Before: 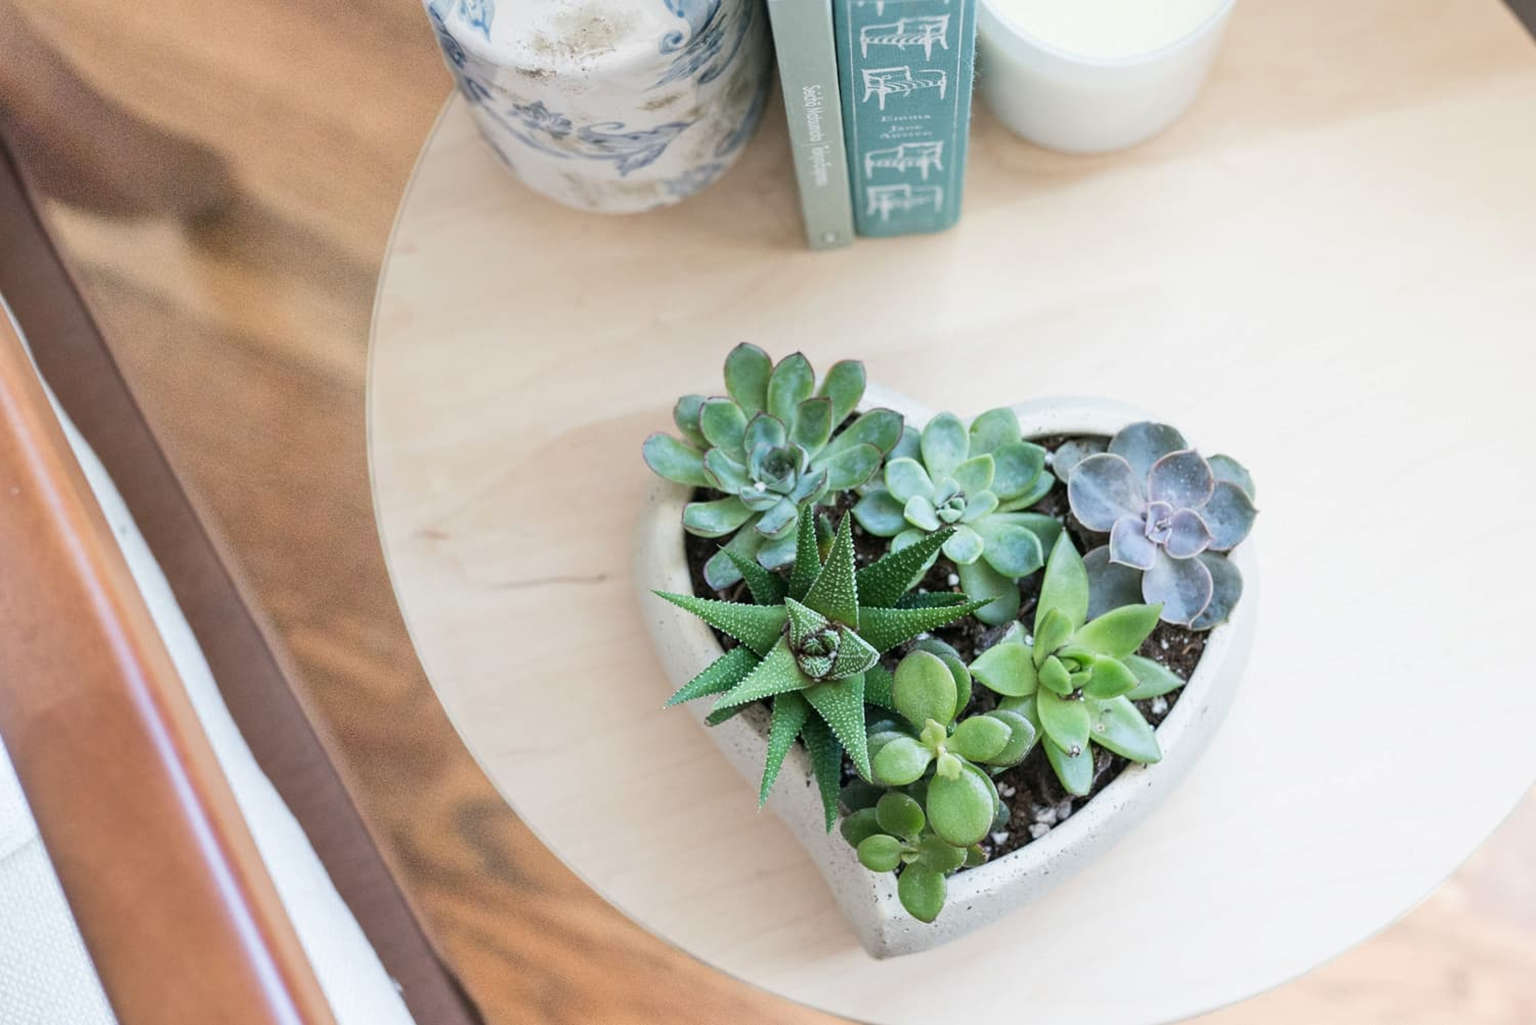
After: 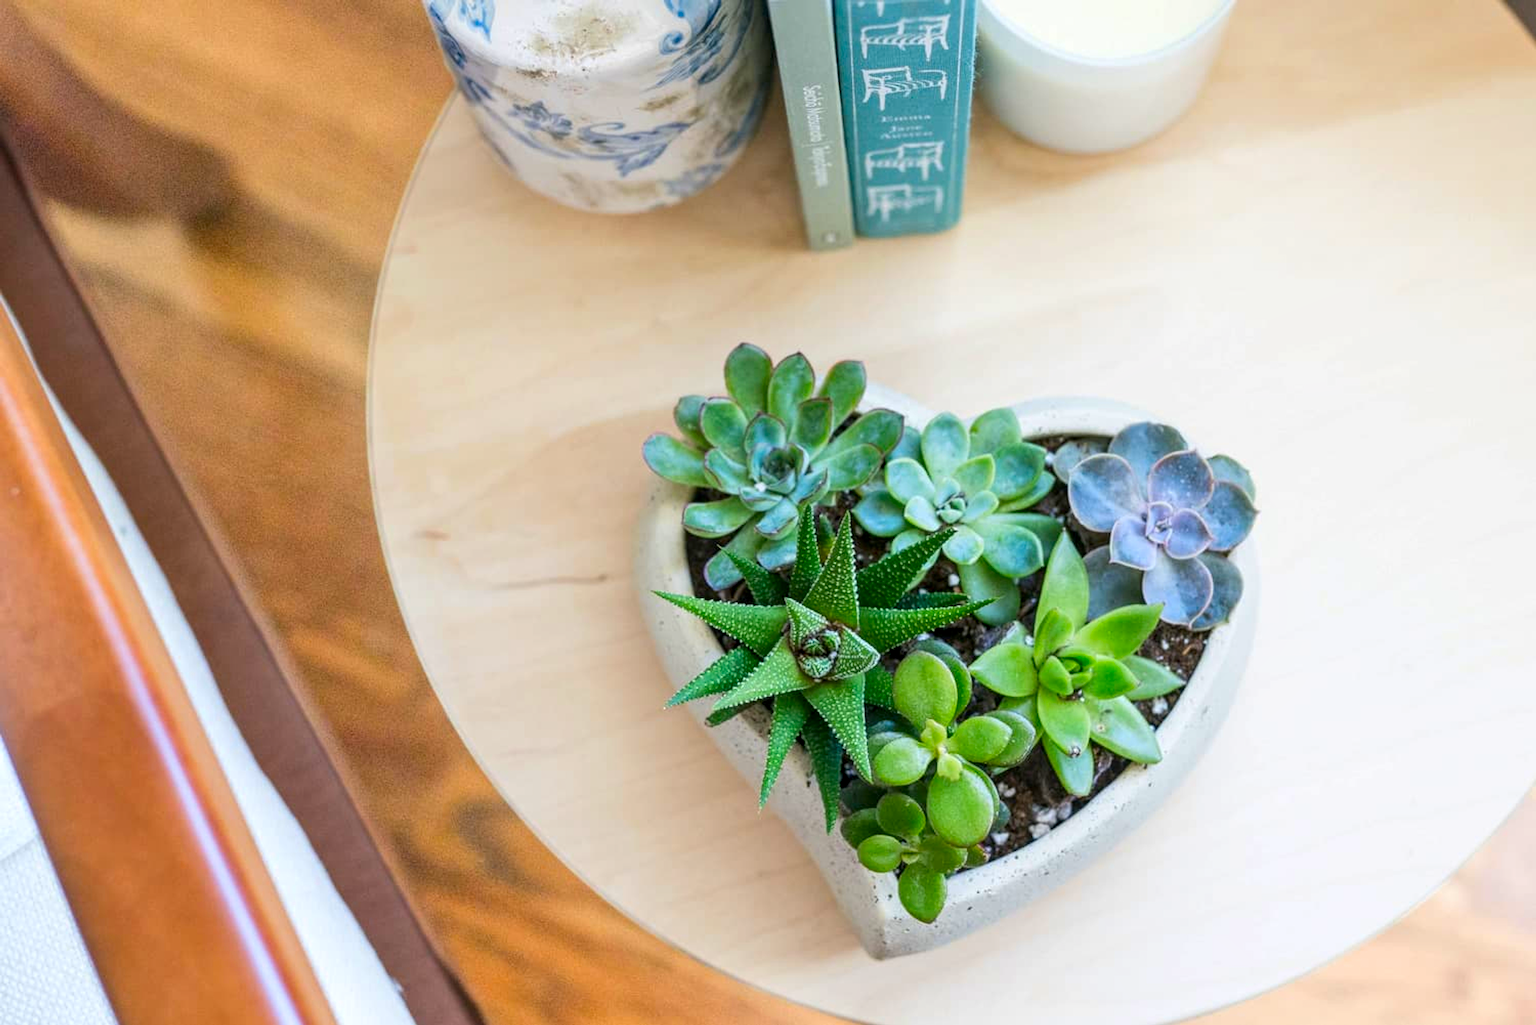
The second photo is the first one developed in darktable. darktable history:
color contrast: green-magenta contrast 1.55, blue-yellow contrast 1.83
local contrast: on, module defaults
